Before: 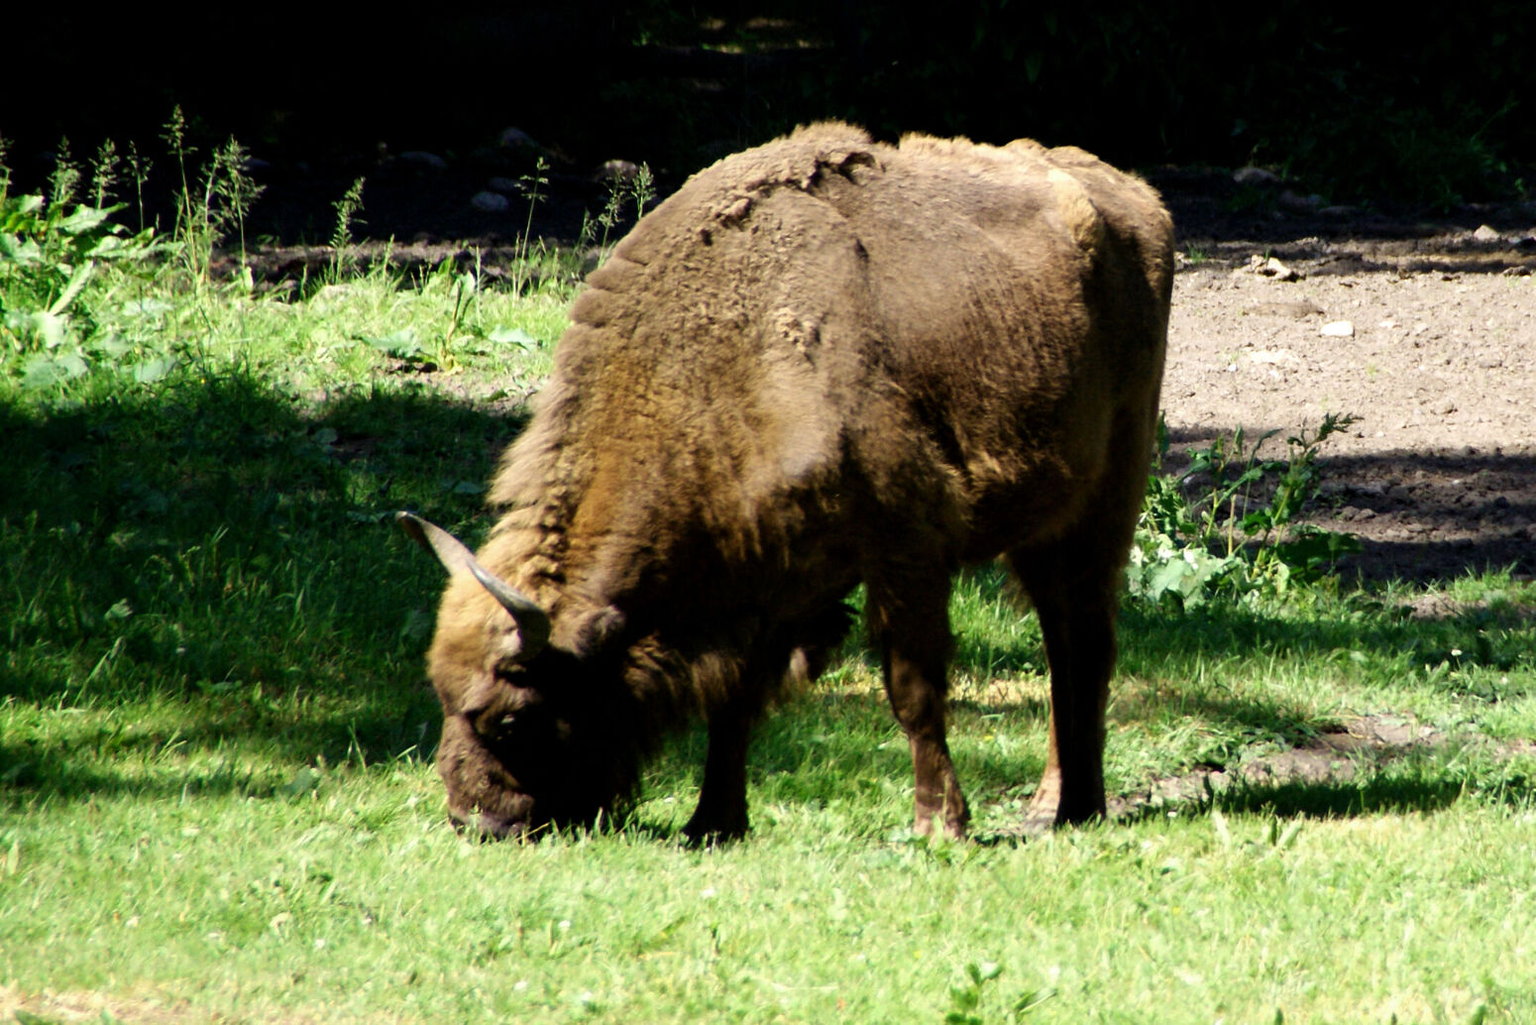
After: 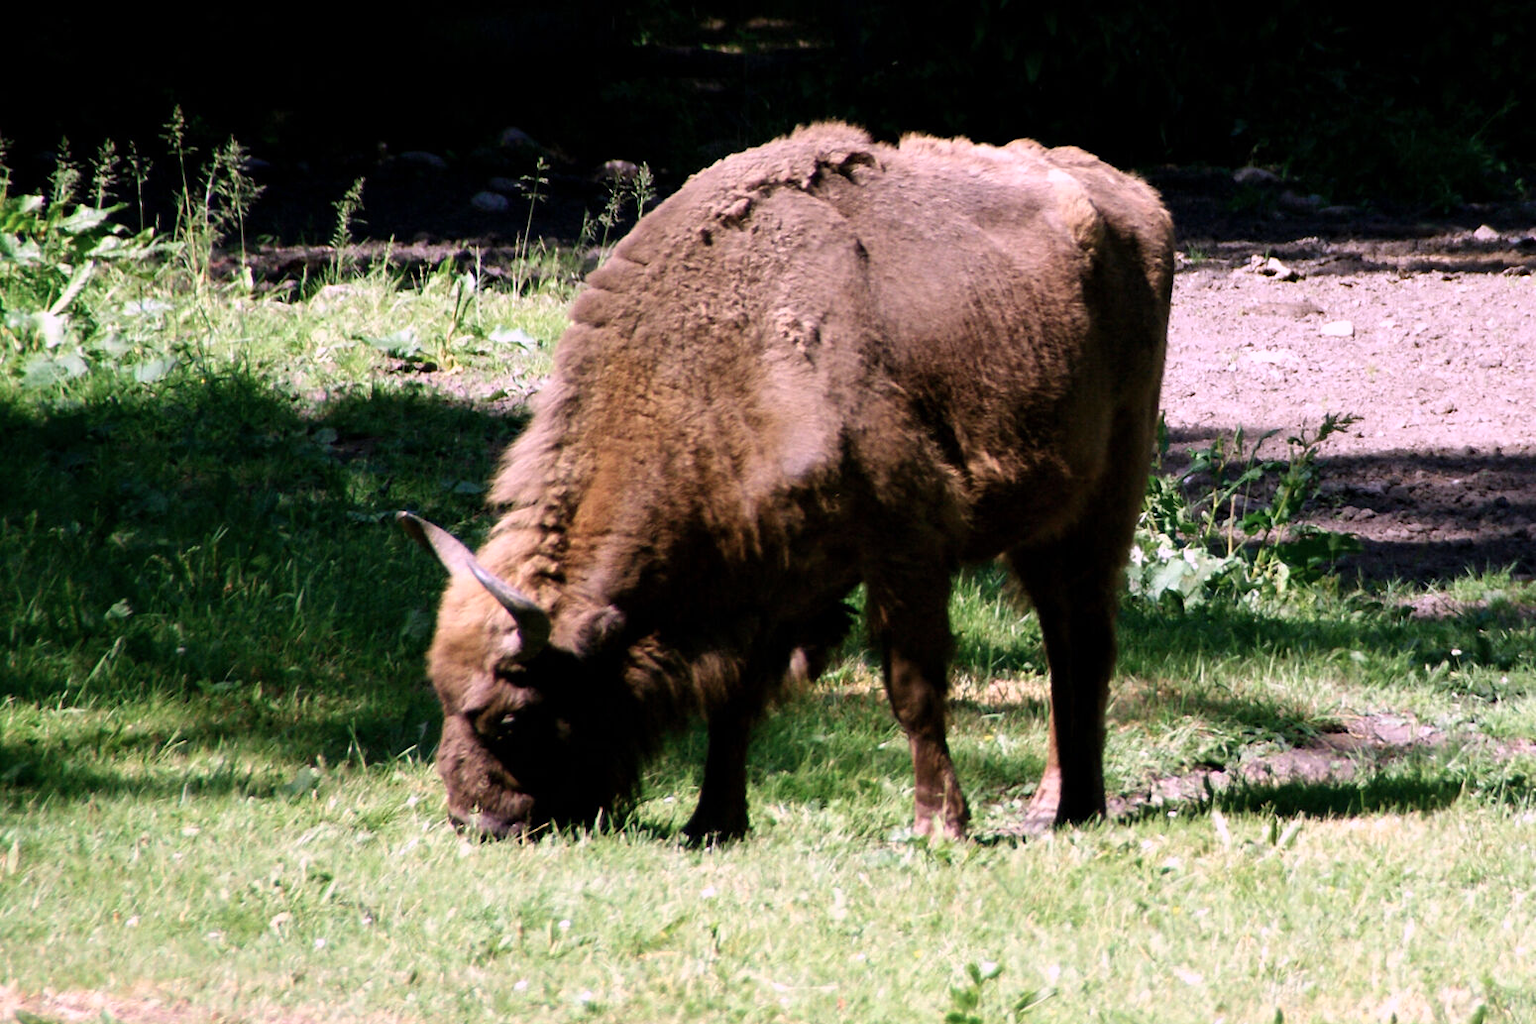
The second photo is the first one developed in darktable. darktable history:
white balance: emerald 1
color correction: highlights a* 15.46, highlights b* -20.56
